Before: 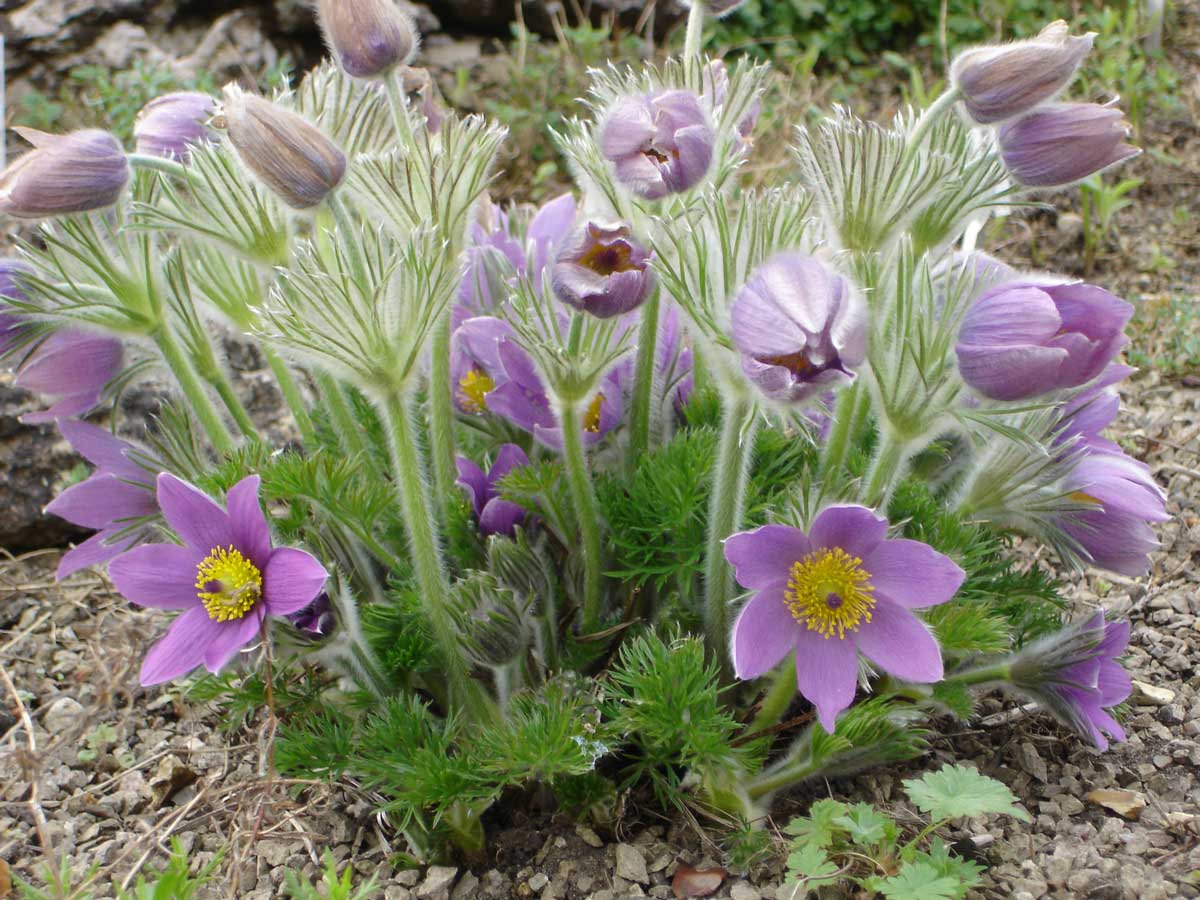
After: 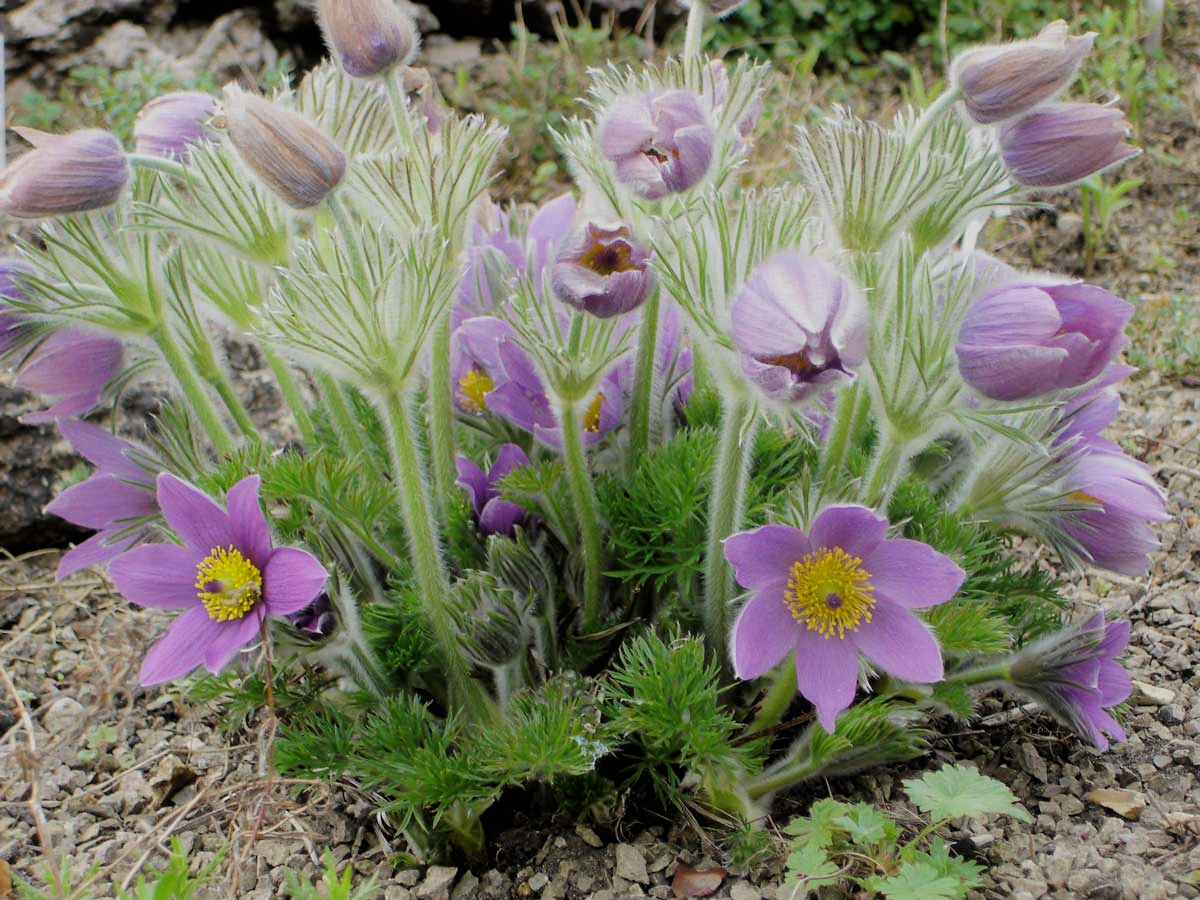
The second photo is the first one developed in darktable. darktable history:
filmic rgb: black relative exposure -5.12 EV, white relative exposure 3.97 EV, hardness 2.9, contrast 1.095
contrast equalizer: octaves 7, y [[0.5, 0.488, 0.462, 0.461, 0.491, 0.5], [0.5 ×6], [0.5 ×6], [0 ×6], [0 ×6]]
